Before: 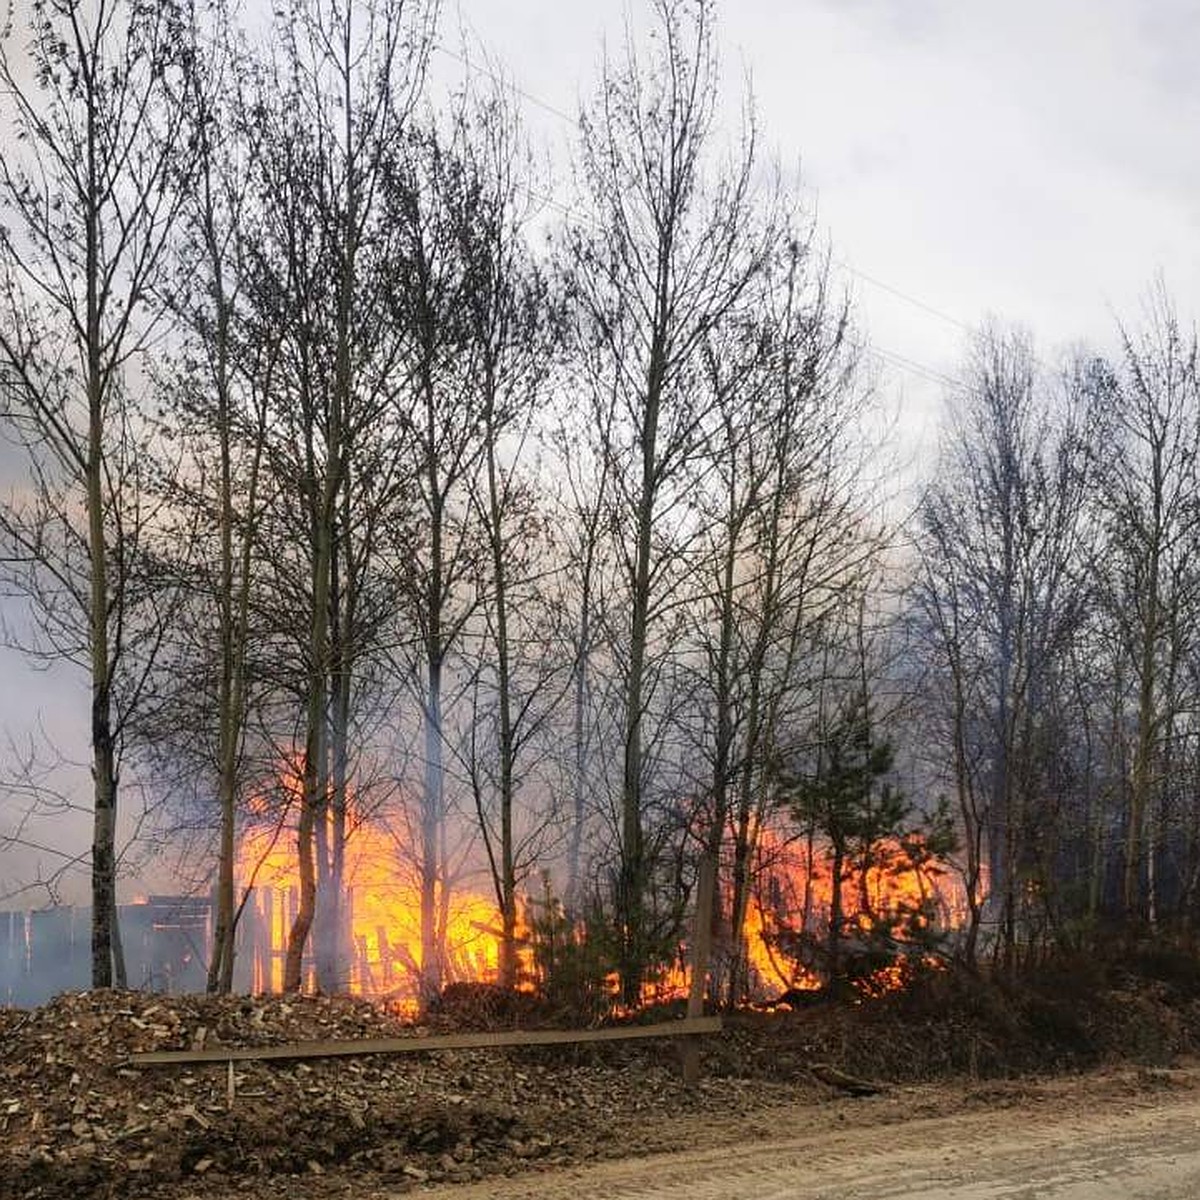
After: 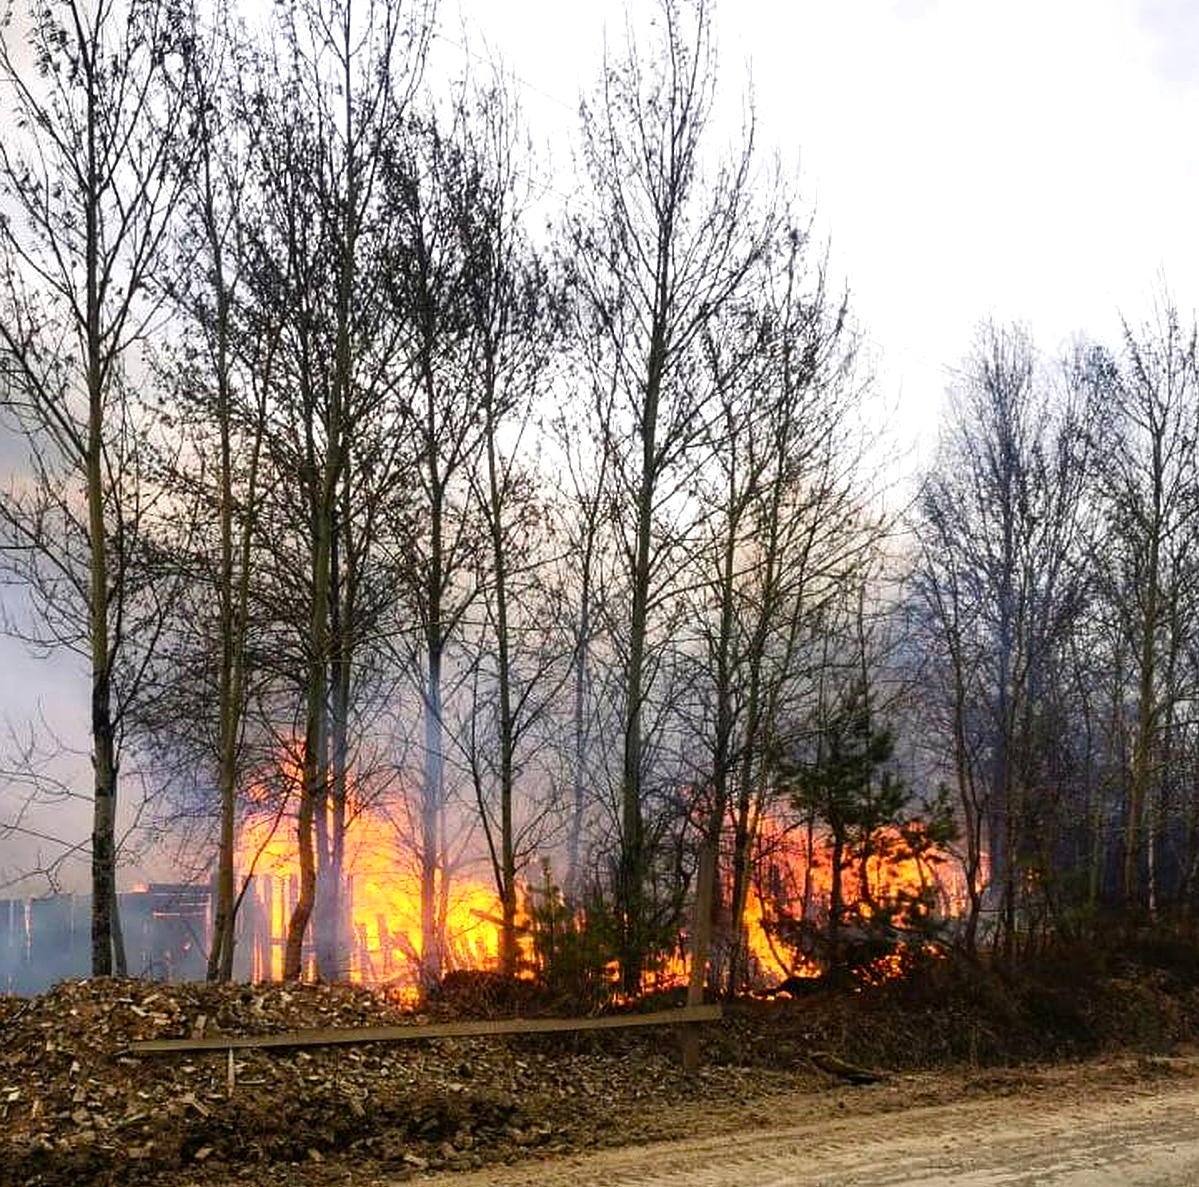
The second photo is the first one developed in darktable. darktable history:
color balance rgb: shadows lift › luminance -20%, power › hue 72.24°, highlights gain › luminance 15%, global offset › hue 171.6°, perceptual saturation grading › global saturation 14.09%, perceptual saturation grading › highlights -25%, perceptual saturation grading › shadows 25%, global vibrance 25%, contrast 10%
crop: top 1.049%, right 0.001%
